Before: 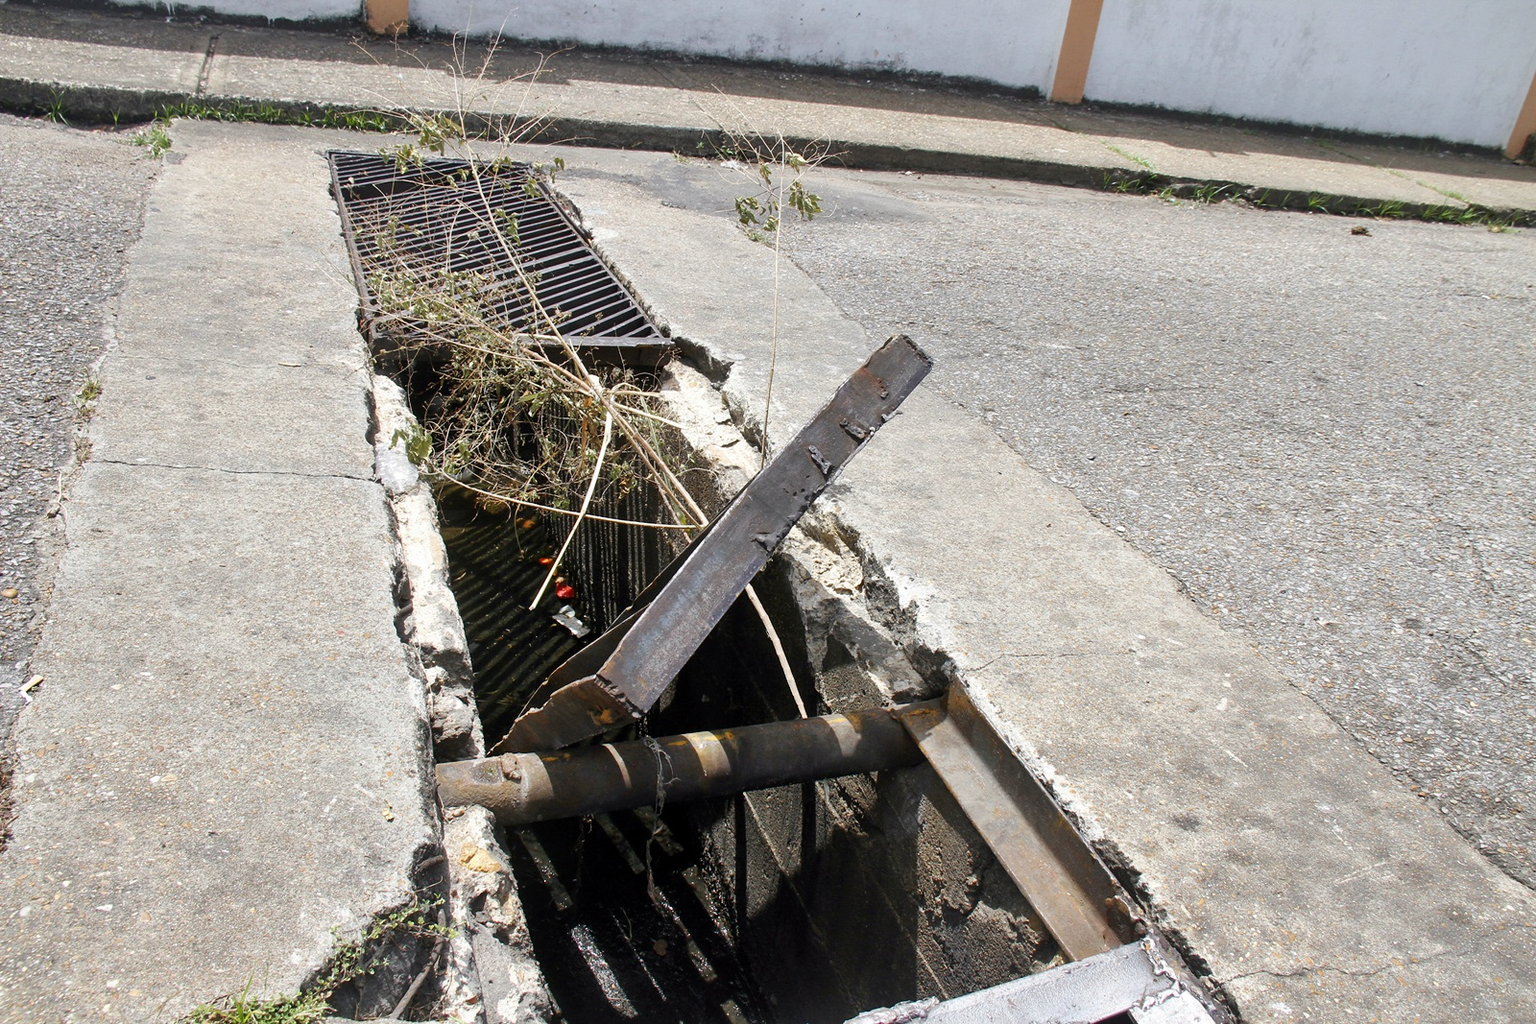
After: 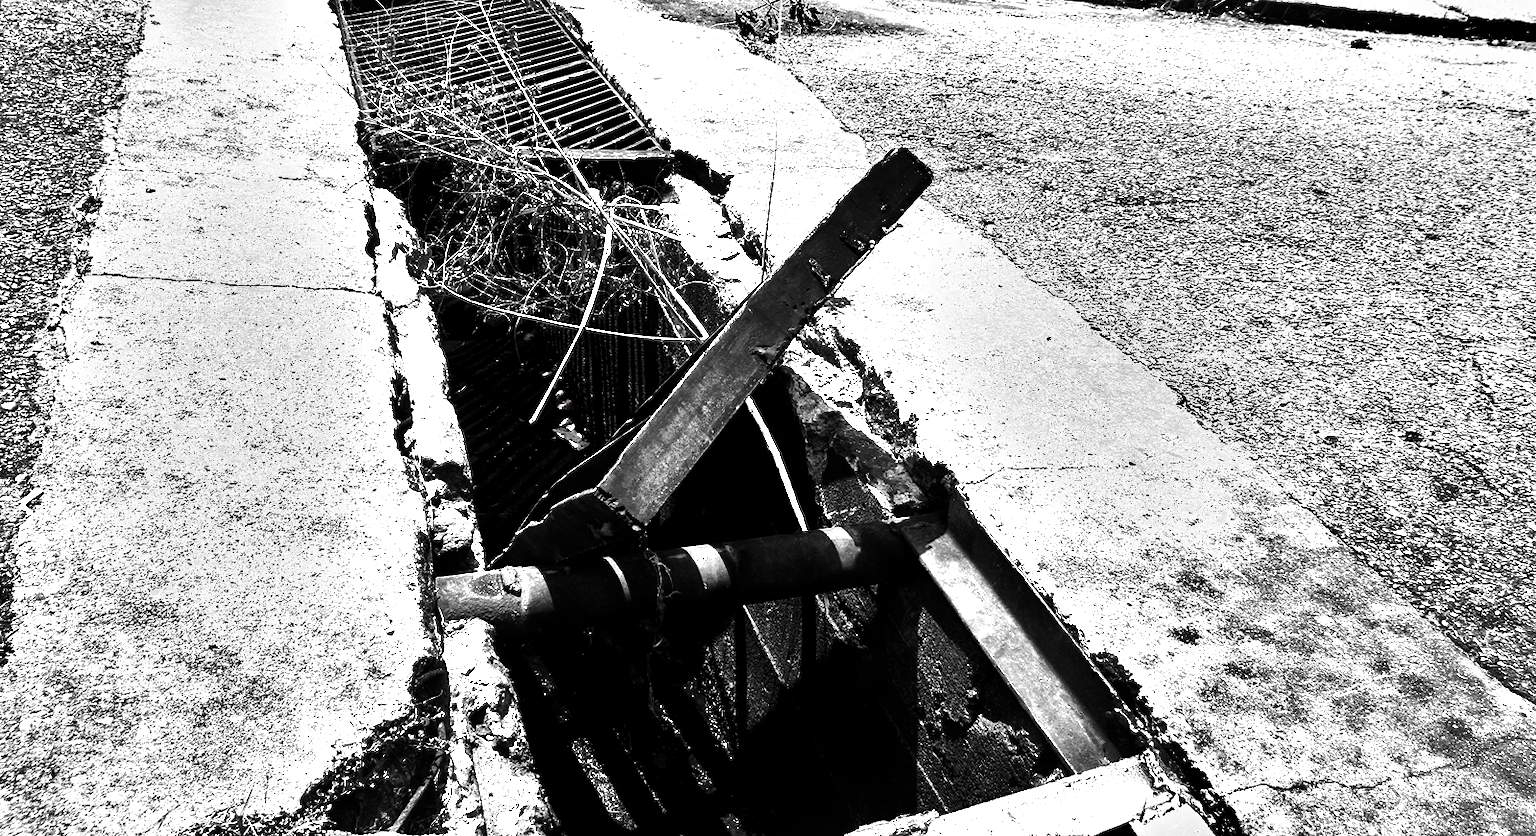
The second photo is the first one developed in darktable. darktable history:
contrast brightness saturation: contrast 0.02, brightness -0.99, saturation -0.987
crop and rotate: top 18.326%
shadows and highlights: low approximation 0.01, soften with gaussian
exposure: black level correction 0, exposure 1 EV, compensate highlight preservation false
